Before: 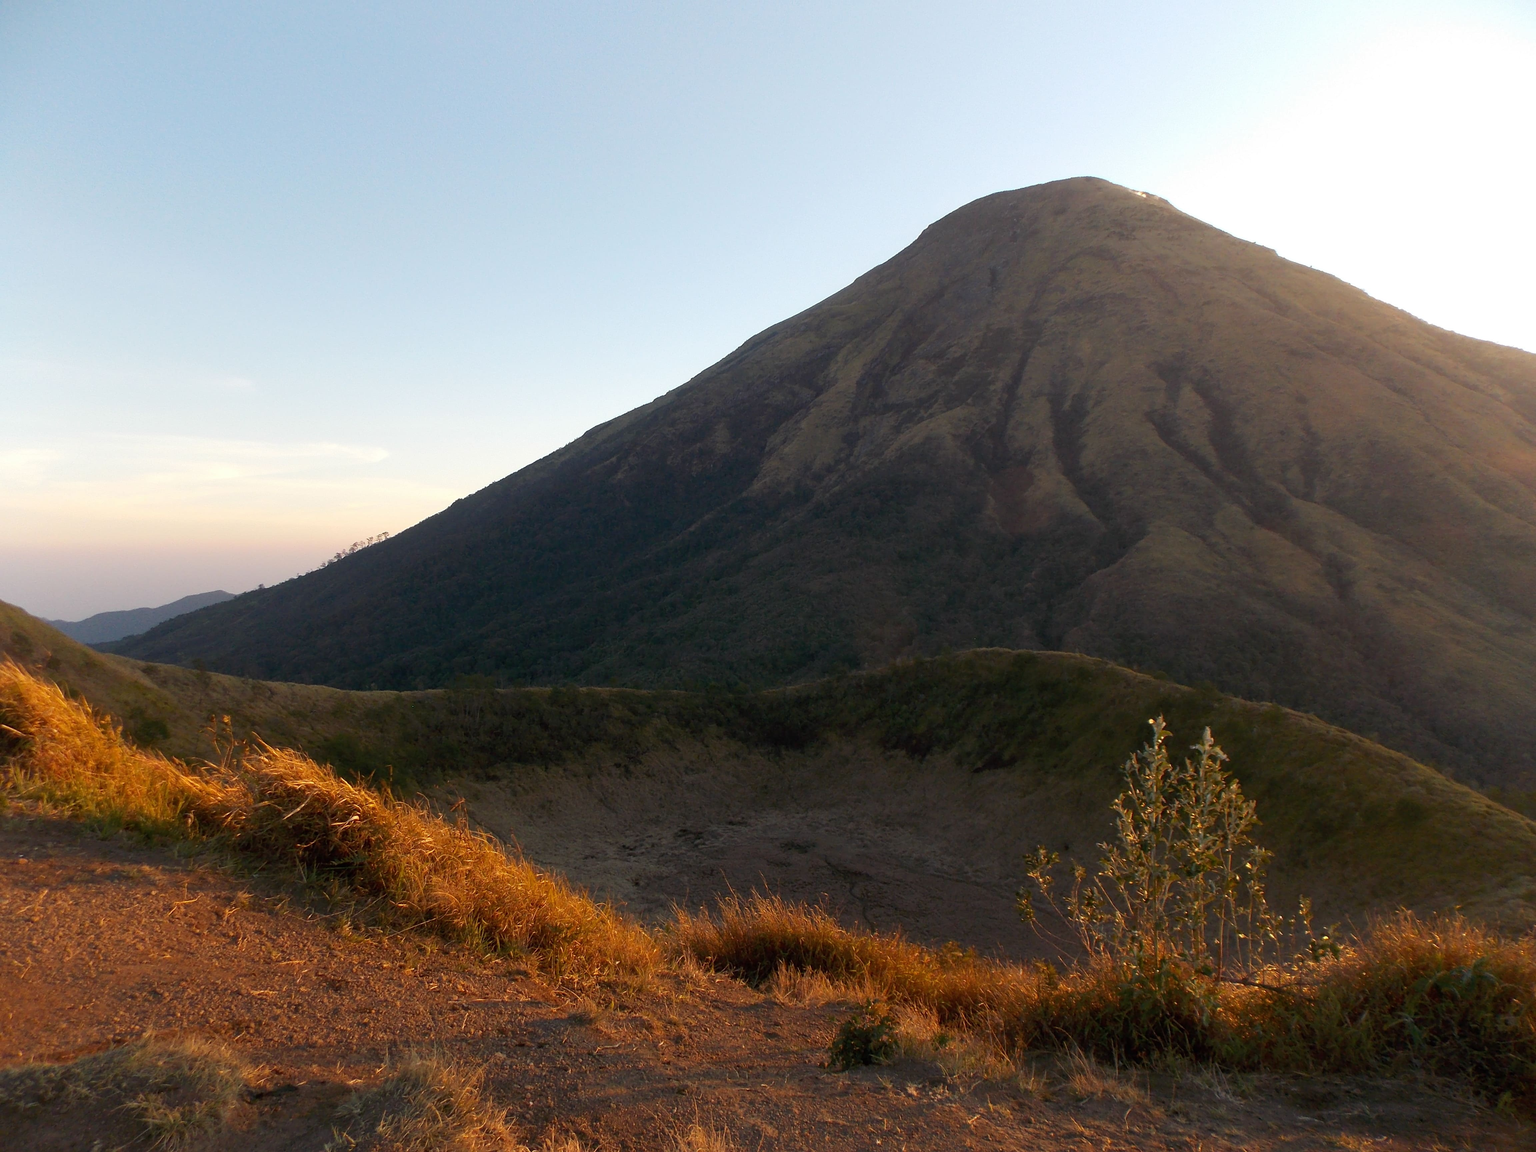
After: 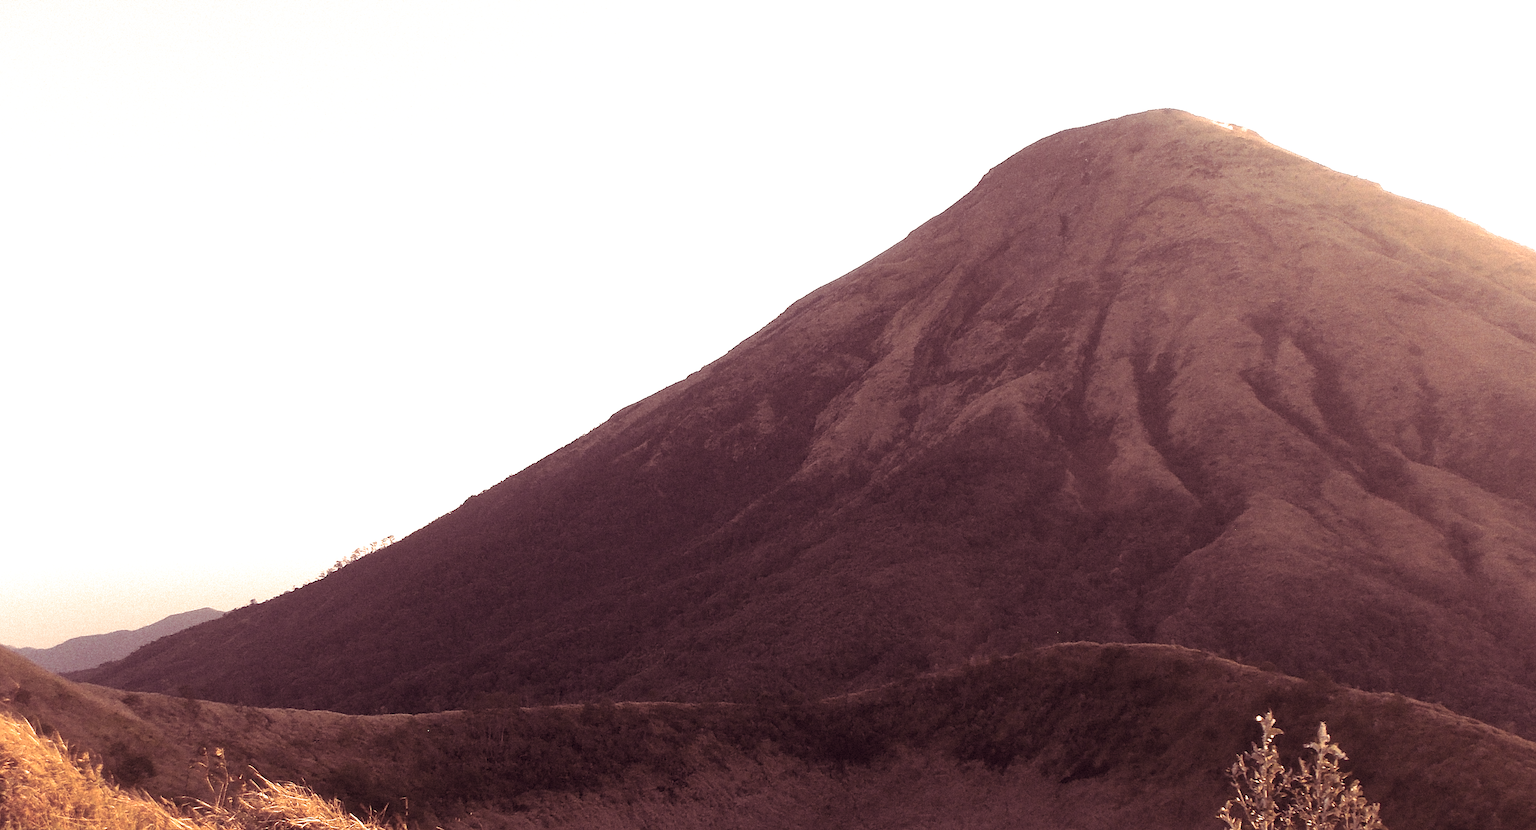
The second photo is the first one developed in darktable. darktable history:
crop: left 1.509%, top 3.452%, right 7.696%, bottom 28.452%
sharpen: radius 1.967
exposure: exposure 0.999 EV, compensate highlight preservation false
grain: mid-tones bias 0%
split-toning: on, module defaults
contrast brightness saturation: contrast 0.1, saturation -0.36
rotate and perspective: rotation -2°, crop left 0.022, crop right 0.978, crop top 0.049, crop bottom 0.951
color correction: highlights a* 19.59, highlights b* 27.49, shadows a* 3.46, shadows b* -17.28, saturation 0.73
